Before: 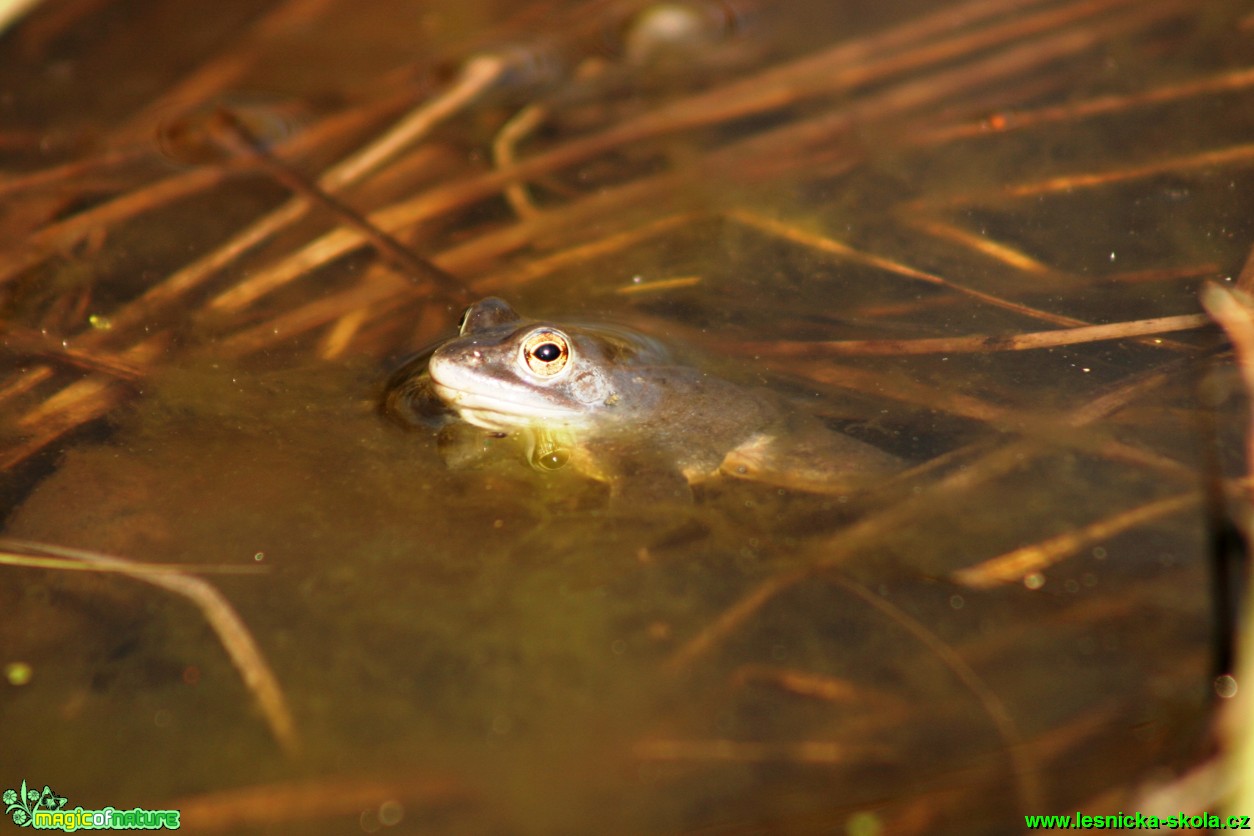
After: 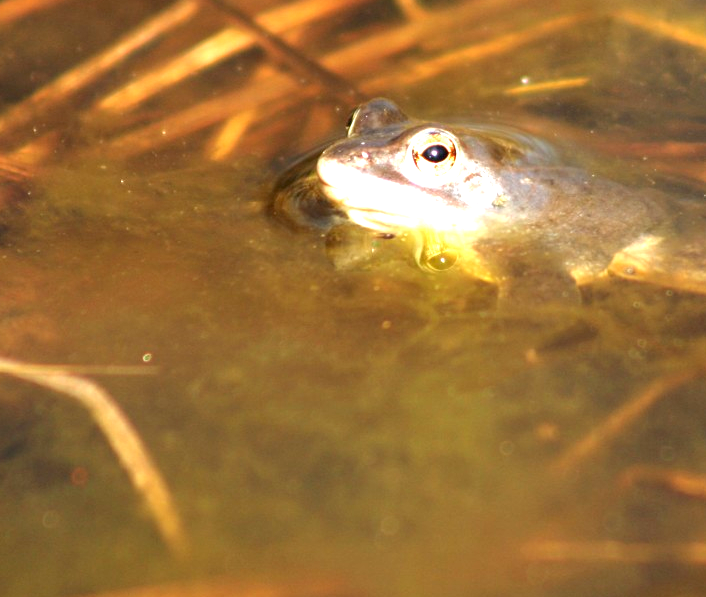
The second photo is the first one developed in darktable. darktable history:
shadows and highlights: radius 264.75, soften with gaussian
crop: left 8.966%, top 23.852%, right 34.699%, bottom 4.703%
white balance: red 0.976, blue 1.04
exposure: black level correction 0, exposure 1.2 EV, compensate exposure bias true, compensate highlight preservation false
